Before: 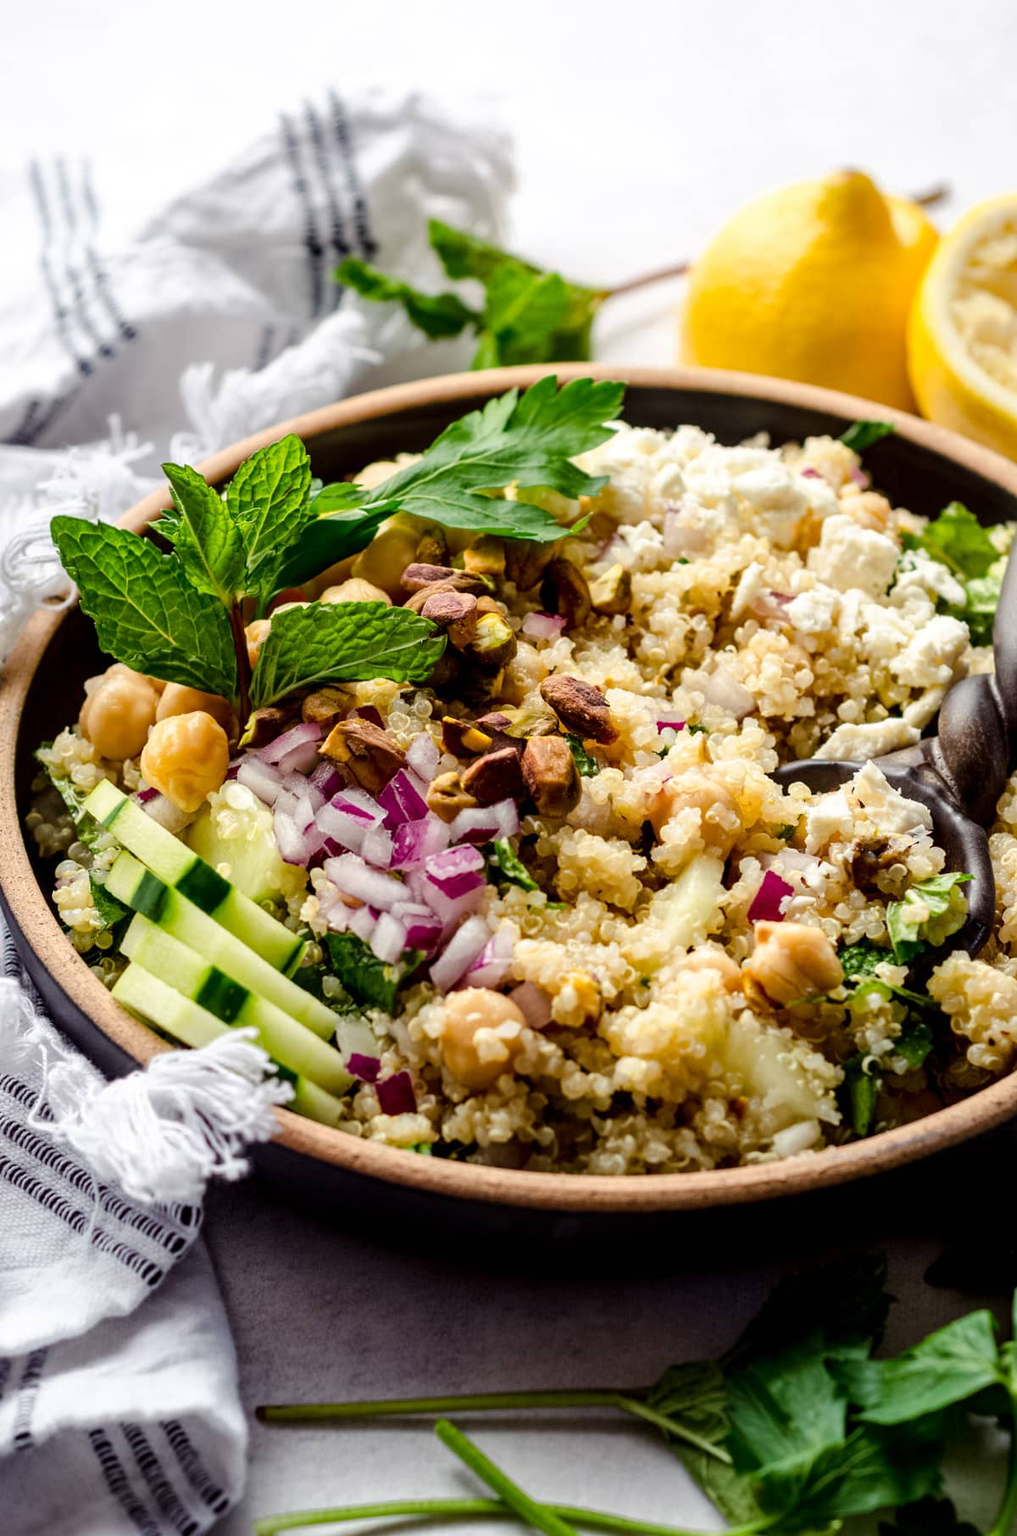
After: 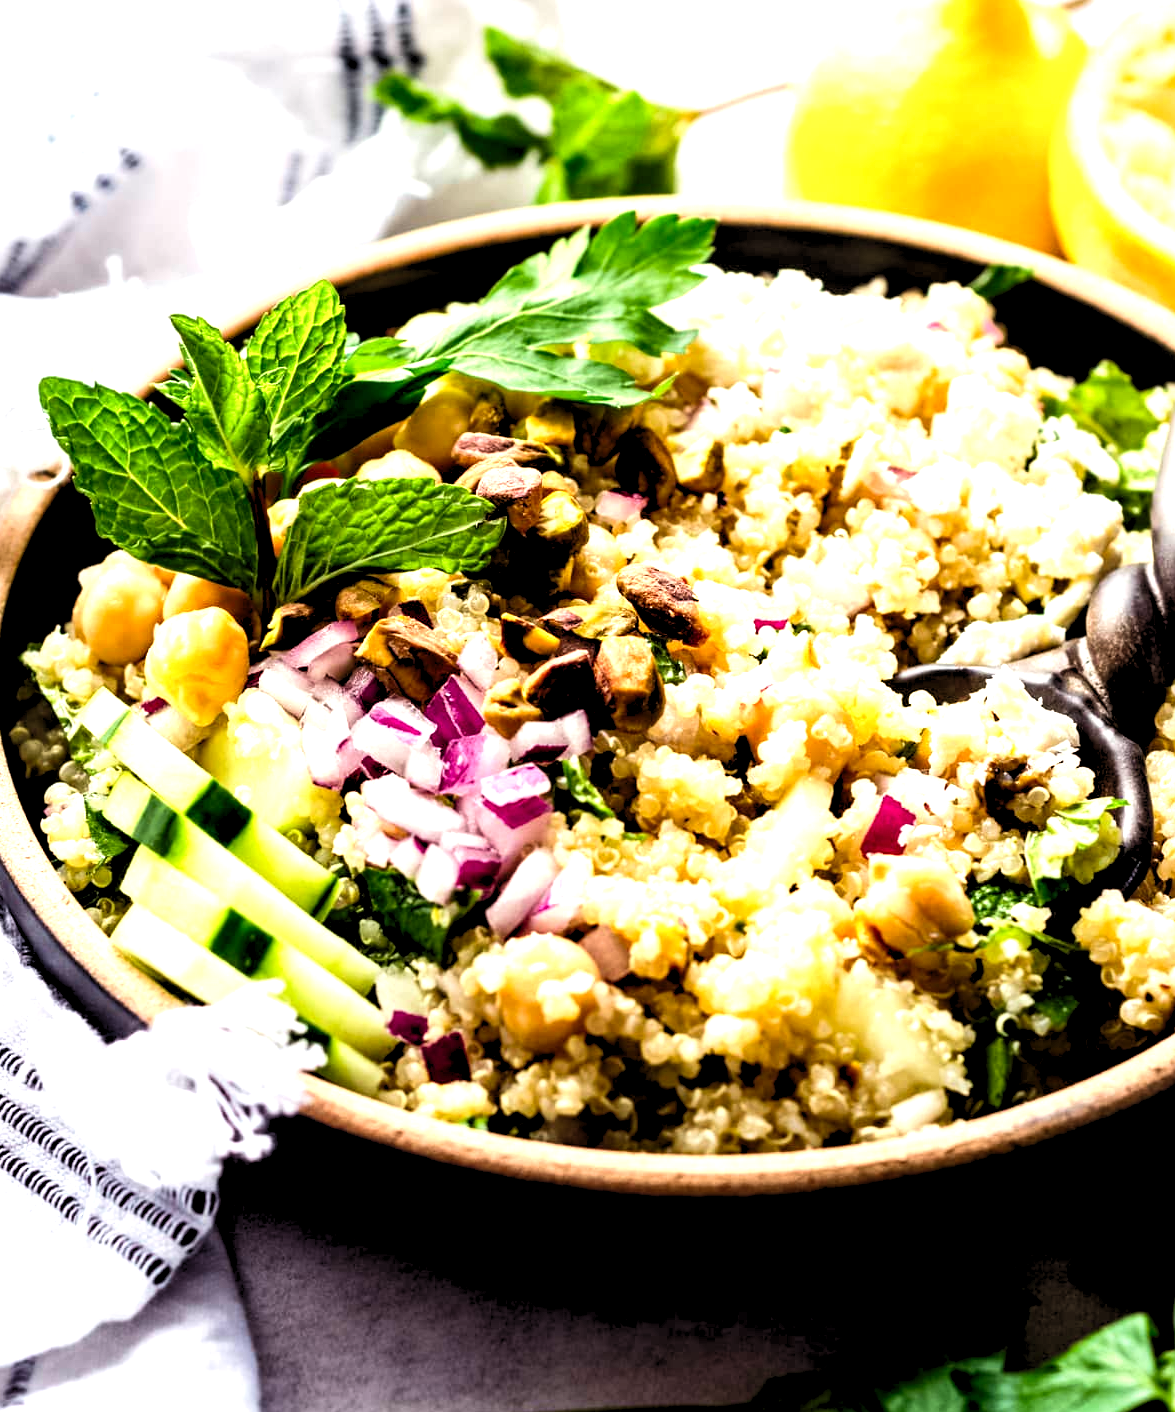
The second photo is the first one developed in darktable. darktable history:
velvia: strength 15%
tone equalizer: -8 EV -1.08 EV, -7 EV -1.01 EV, -6 EV -0.867 EV, -5 EV -0.578 EV, -3 EV 0.578 EV, -2 EV 0.867 EV, -1 EV 1.01 EV, +0 EV 1.08 EV, edges refinement/feathering 500, mask exposure compensation -1.57 EV, preserve details no
levels: black 3.83%, white 90.64%, levels [0.044, 0.416, 0.908]
crop and rotate: left 1.814%, top 12.818%, right 0.25%, bottom 9.225%
